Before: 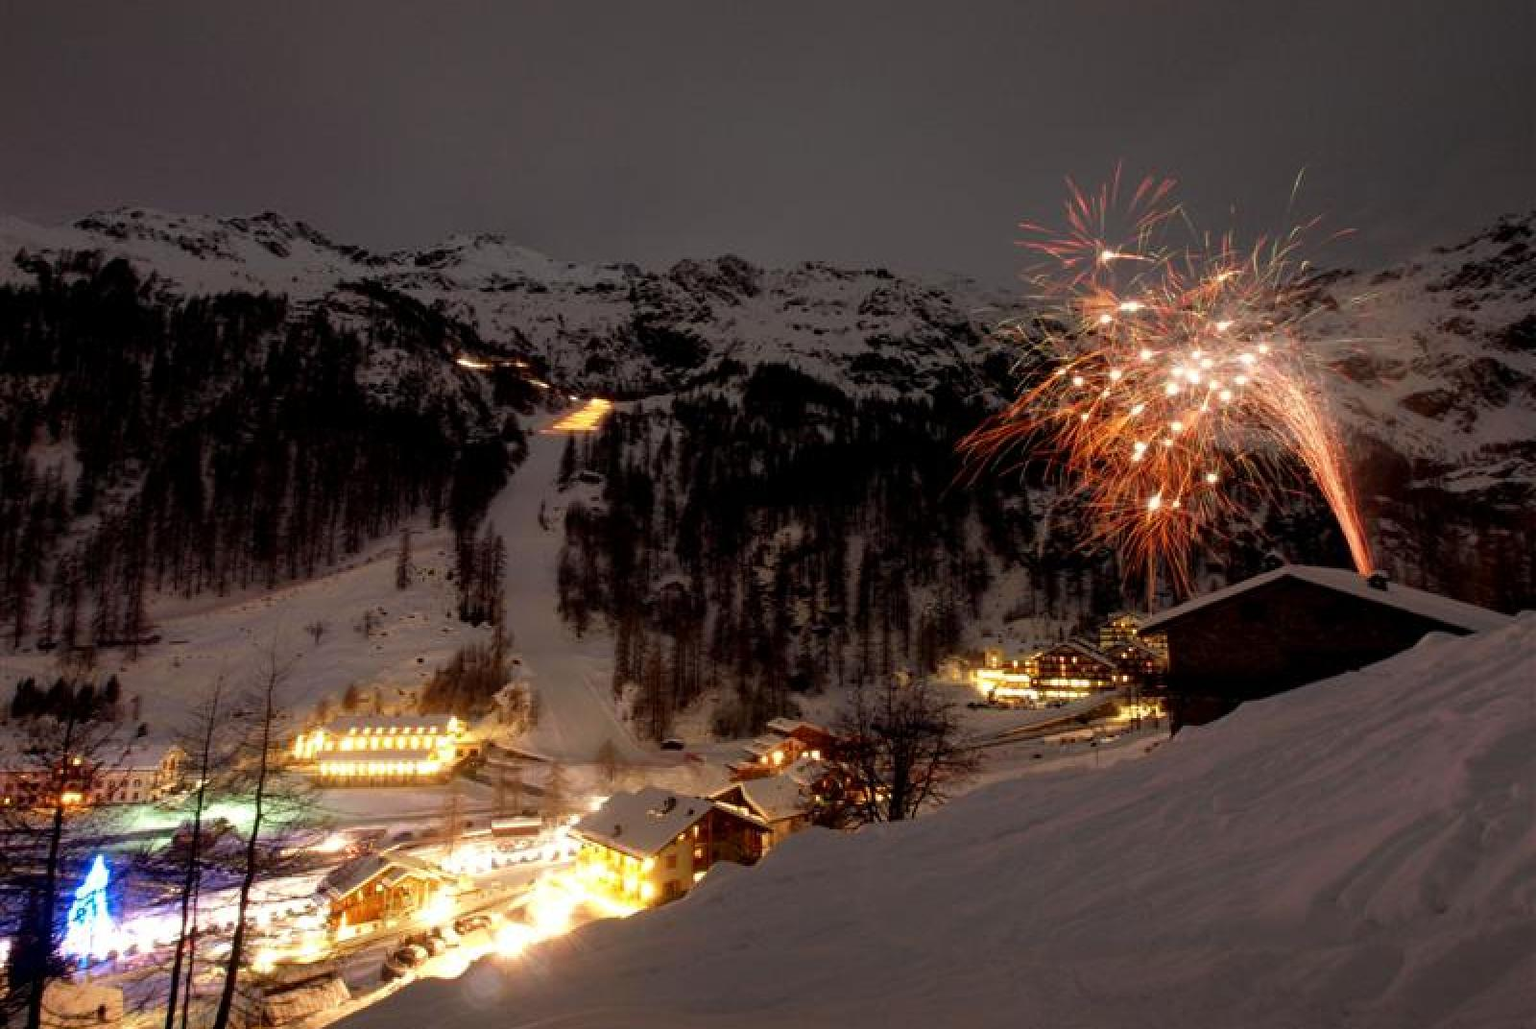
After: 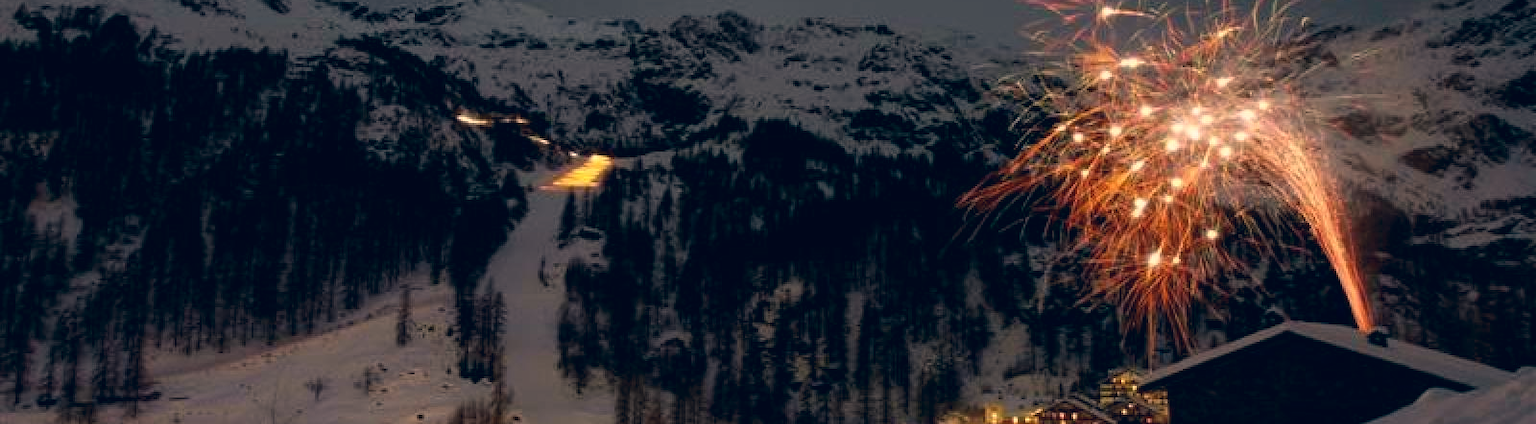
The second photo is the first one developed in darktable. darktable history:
crop and rotate: top 23.856%, bottom 34.862%
color correction: highlights a* 10.33, highlights b* 14.12, shadows a* -9.93, shadows b* -14.92
